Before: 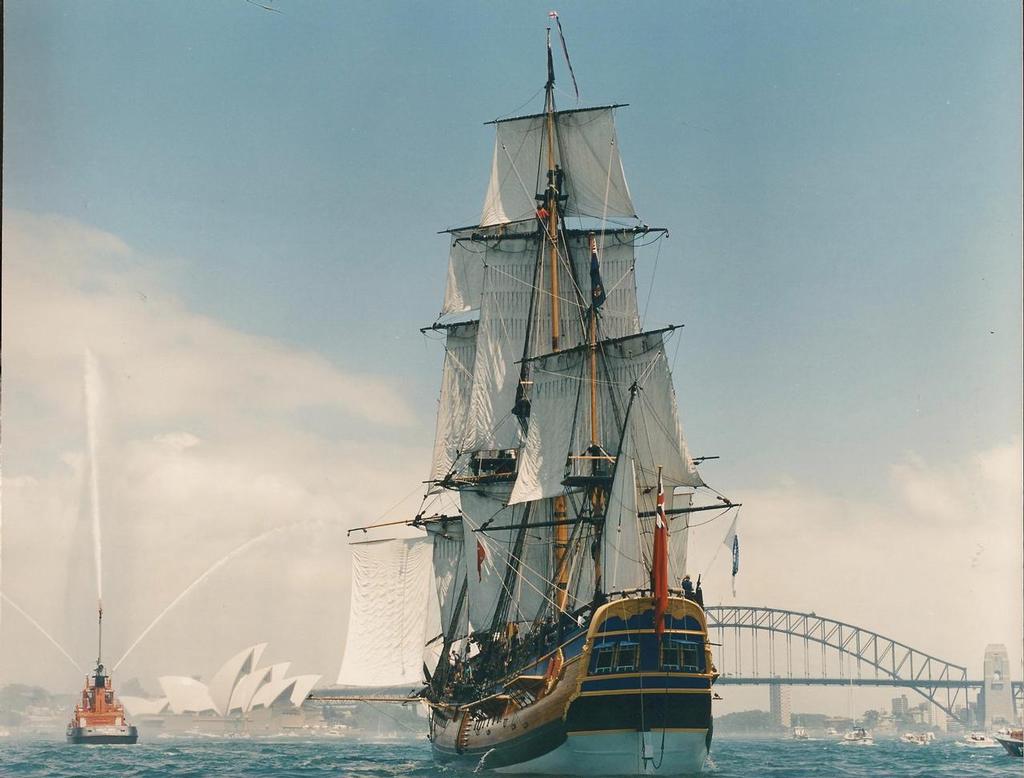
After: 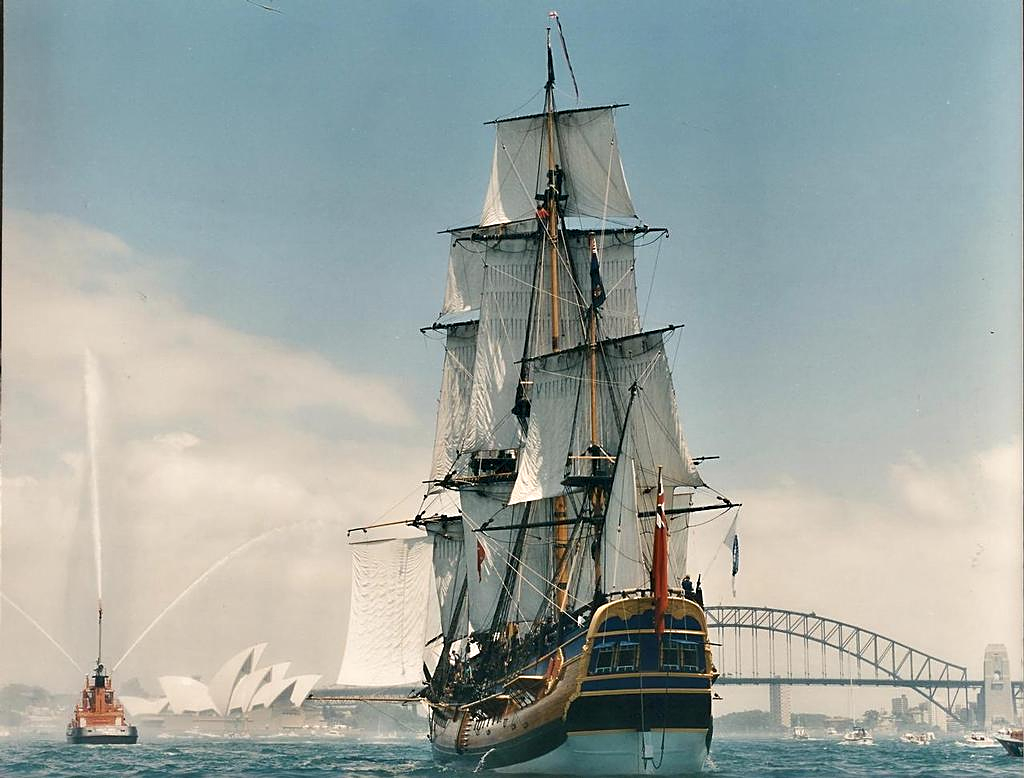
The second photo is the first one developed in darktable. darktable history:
sharpen: on, module defaults
contrast equalizer: y [[0.514, 0.573, 0.581, 0.508, 0.5, 0.5], [0.5 ×6], [0.5 ×6], [0 ×6], [0 ×6]]
